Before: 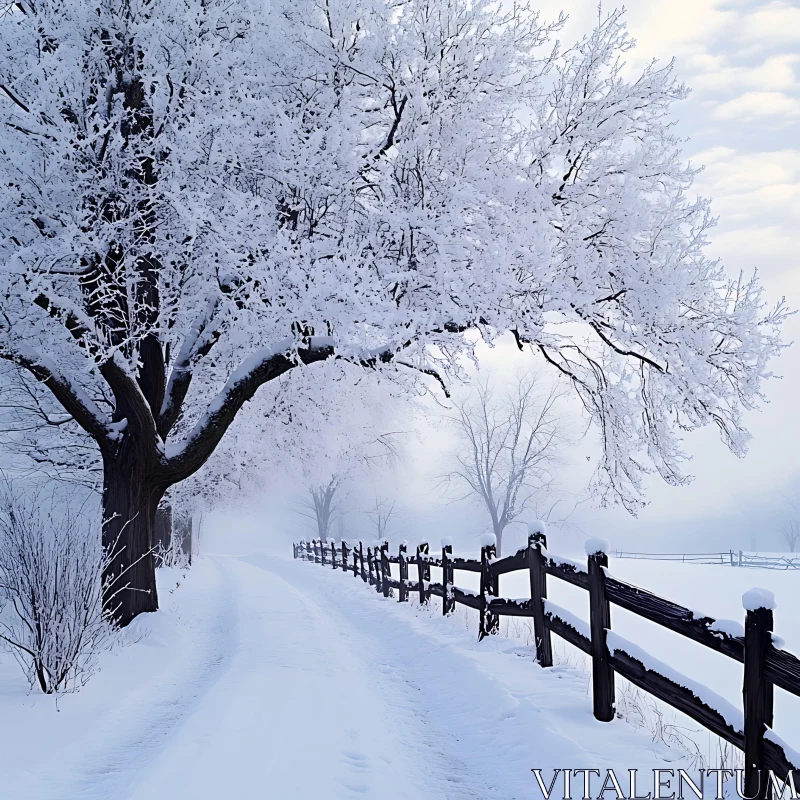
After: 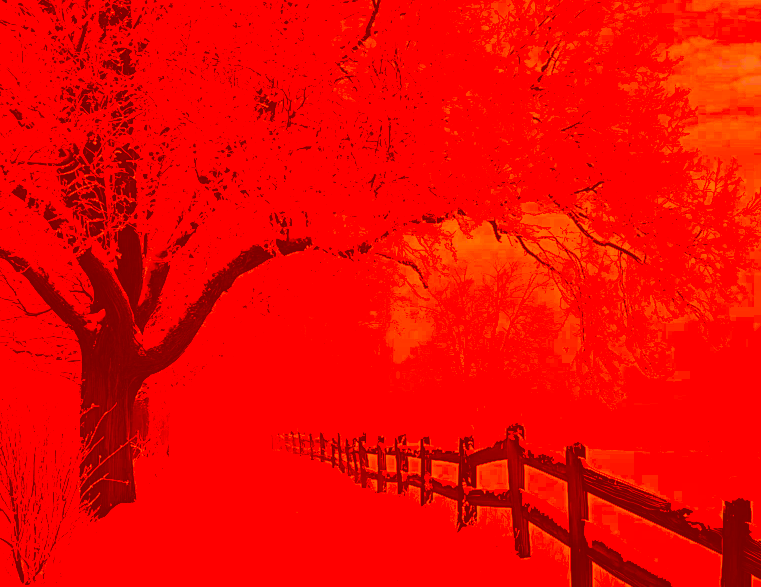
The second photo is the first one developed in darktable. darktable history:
crop and rotate: left 2.842%, top 13.728%, right 1.971%, bottom 12.833%
color correction: highlights a* -39.49, highlights b* -39.74, shadows a* -39.84, shadows b* -39.85, saturation -2.98
